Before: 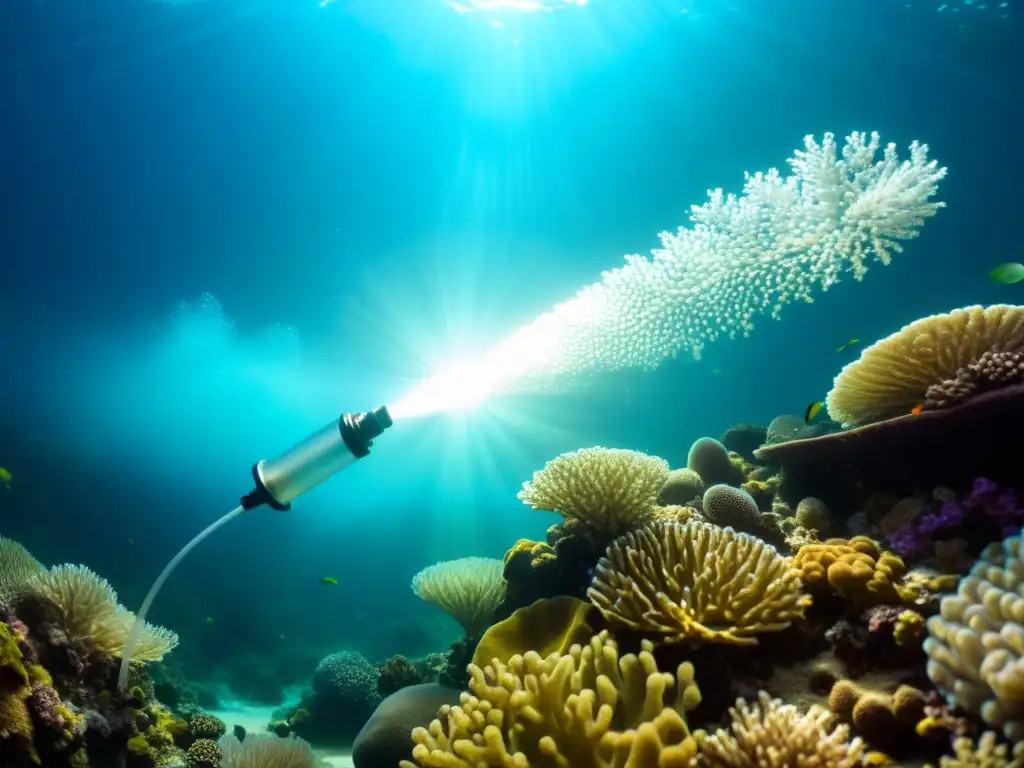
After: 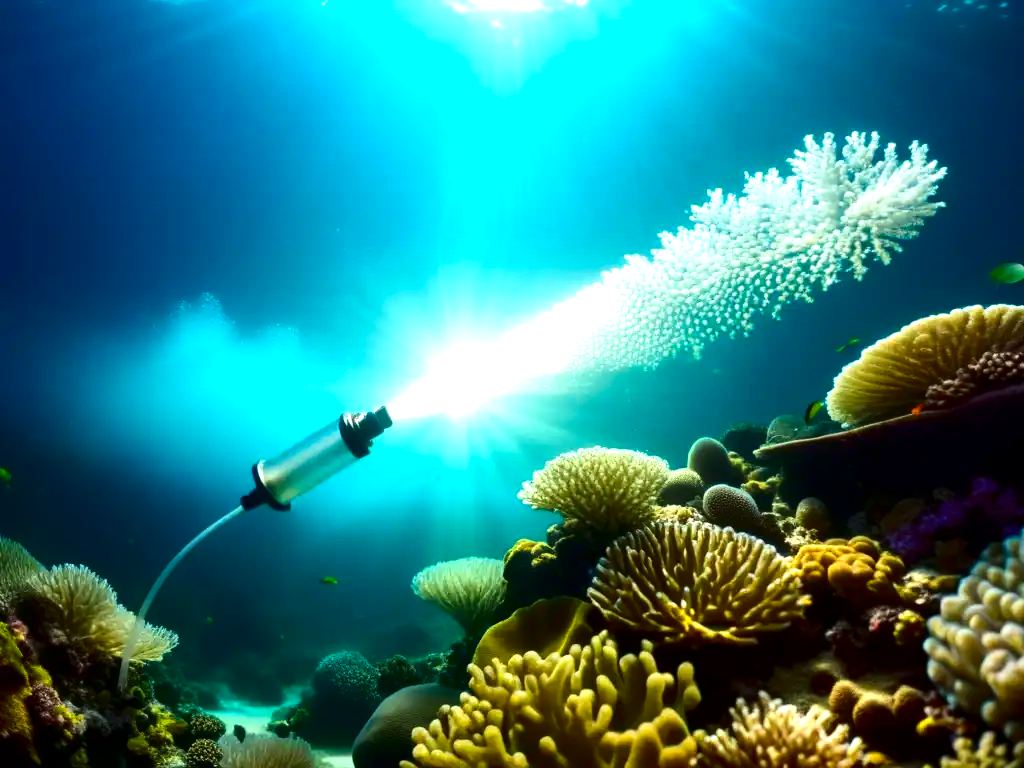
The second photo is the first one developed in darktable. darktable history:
contrast brightness saturation: contrast 0.13, brightness -0.24, saturation 0.14
exposure: black level correction 0.001, exposure 0.5 EV, compensate exposure bias true, compensate highlight preservation false
